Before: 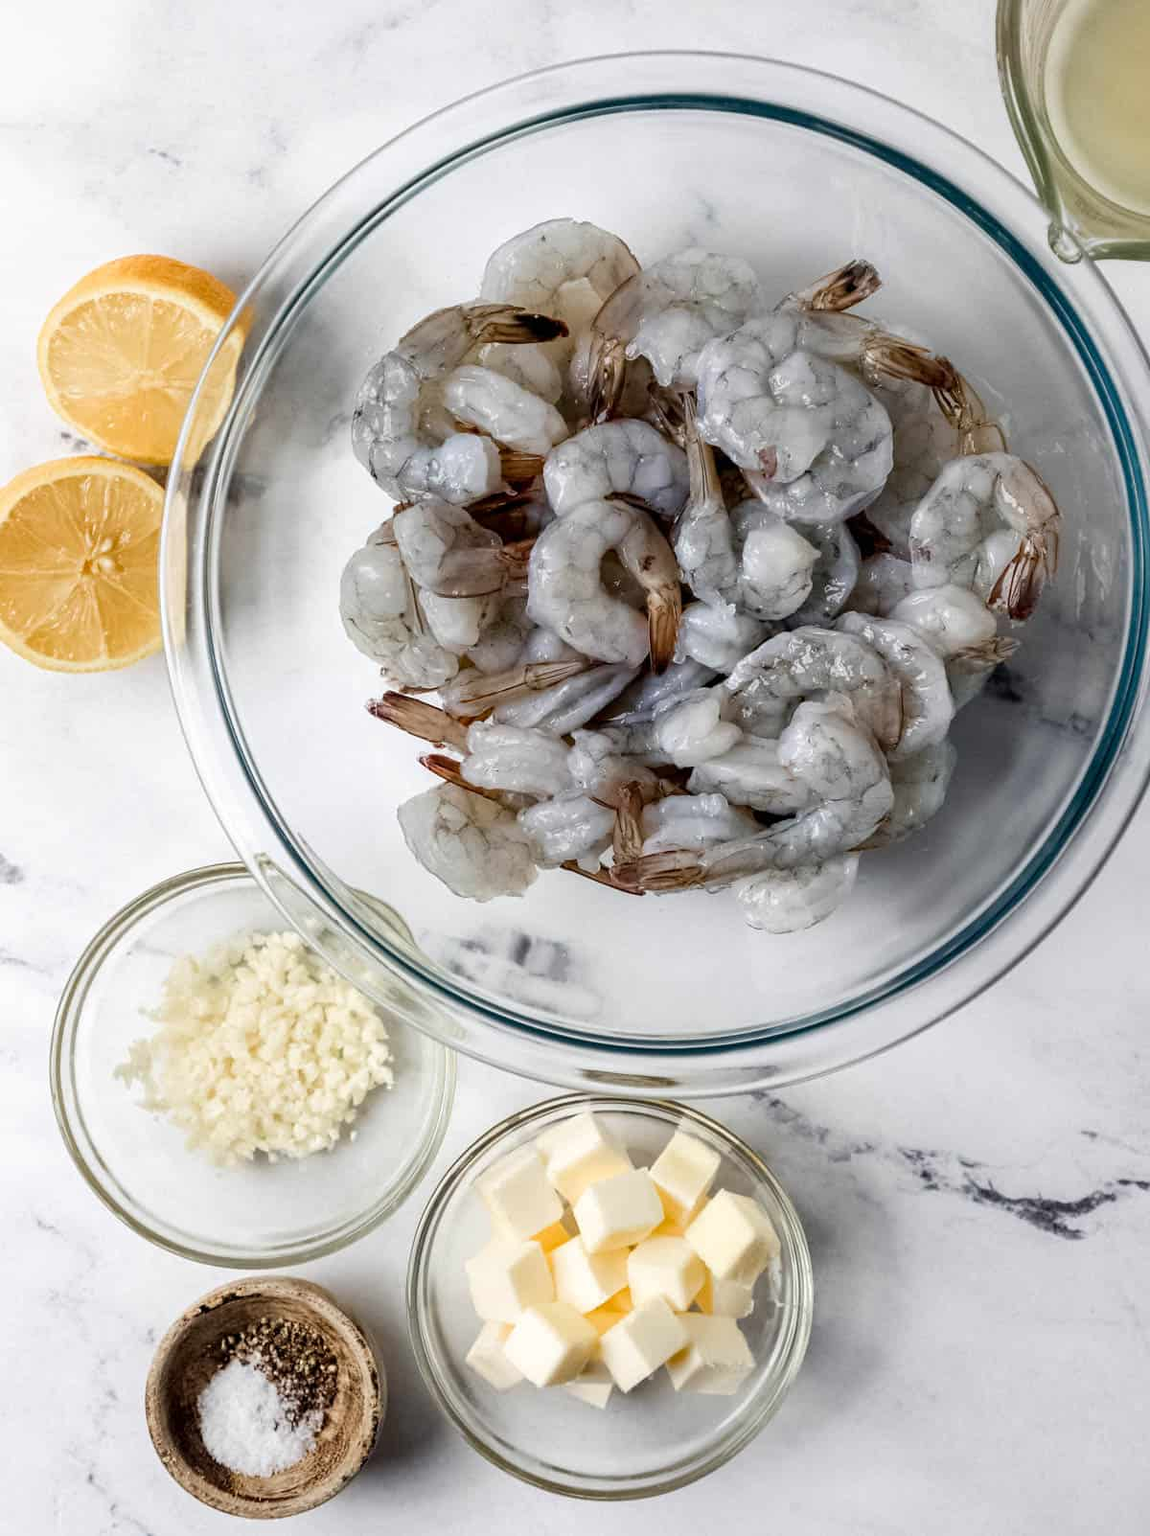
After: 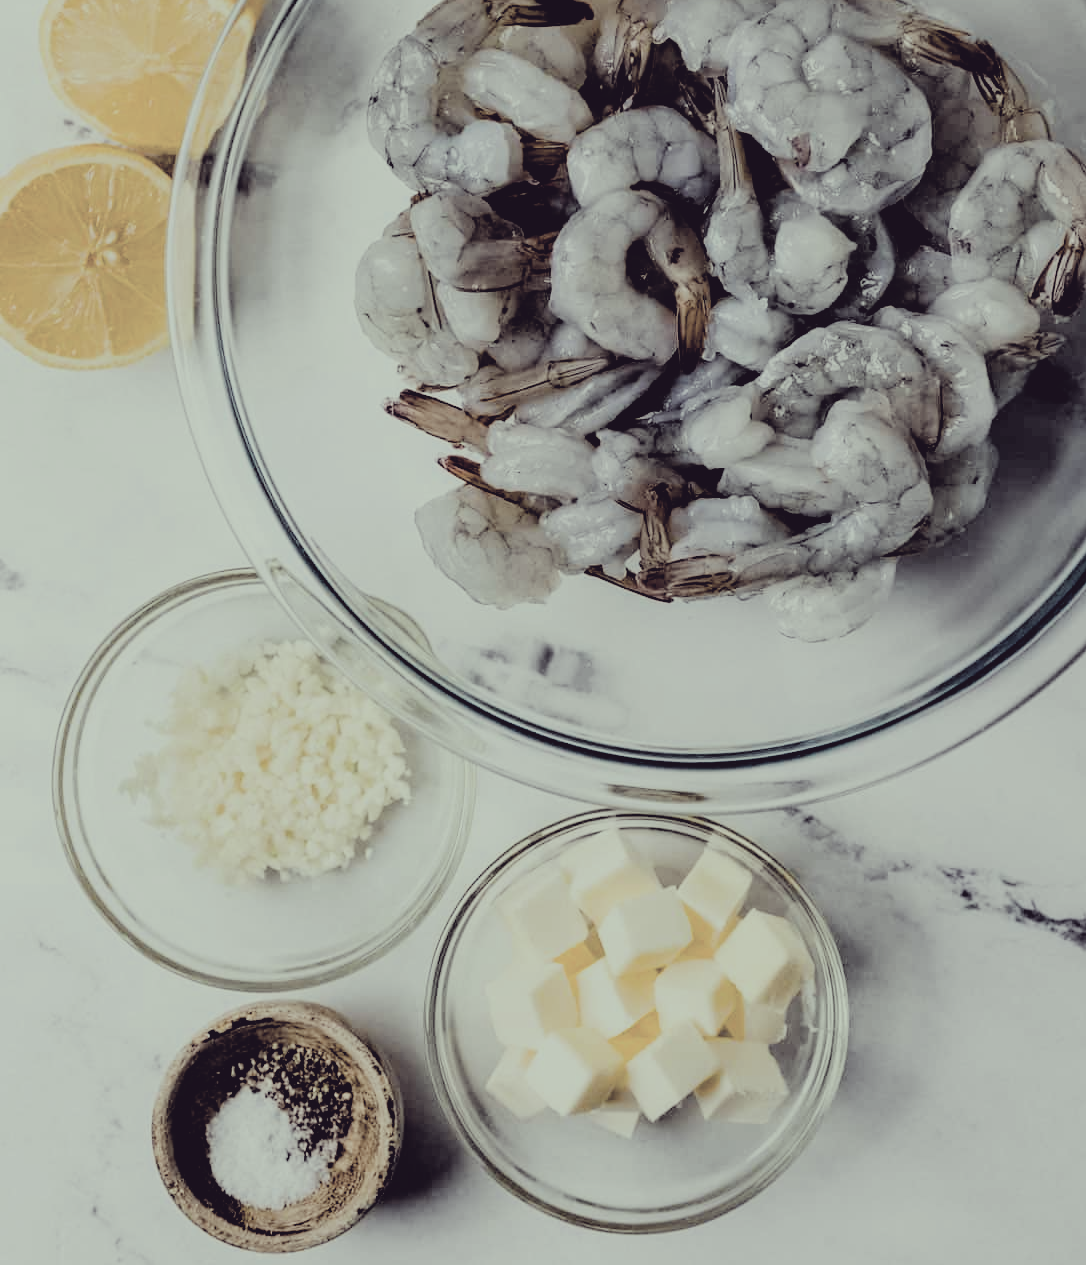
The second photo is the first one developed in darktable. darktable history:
exposure: exposure -0.262 EV, compensate highlight preservation false
color balance rgb: perceptual saturation grading › global saturation 35.728%, perceptual saturation grading › shadows 35.192%
contrast brightness saturation: contrast -0.097, brightness 0.049, saturation 0.078
crop: top 20.736%, right 9.447%, bottom 0.341%
filmic rgb: black relative exposure -3.18 EV, white relative exposure 7.05 EV, hardness 1.47, contrast 1.348
color correction: highlights a* -20.54, highlights b* 20.06, shadows a* 19.24, shadows b* -21.18, saturation 0.376
